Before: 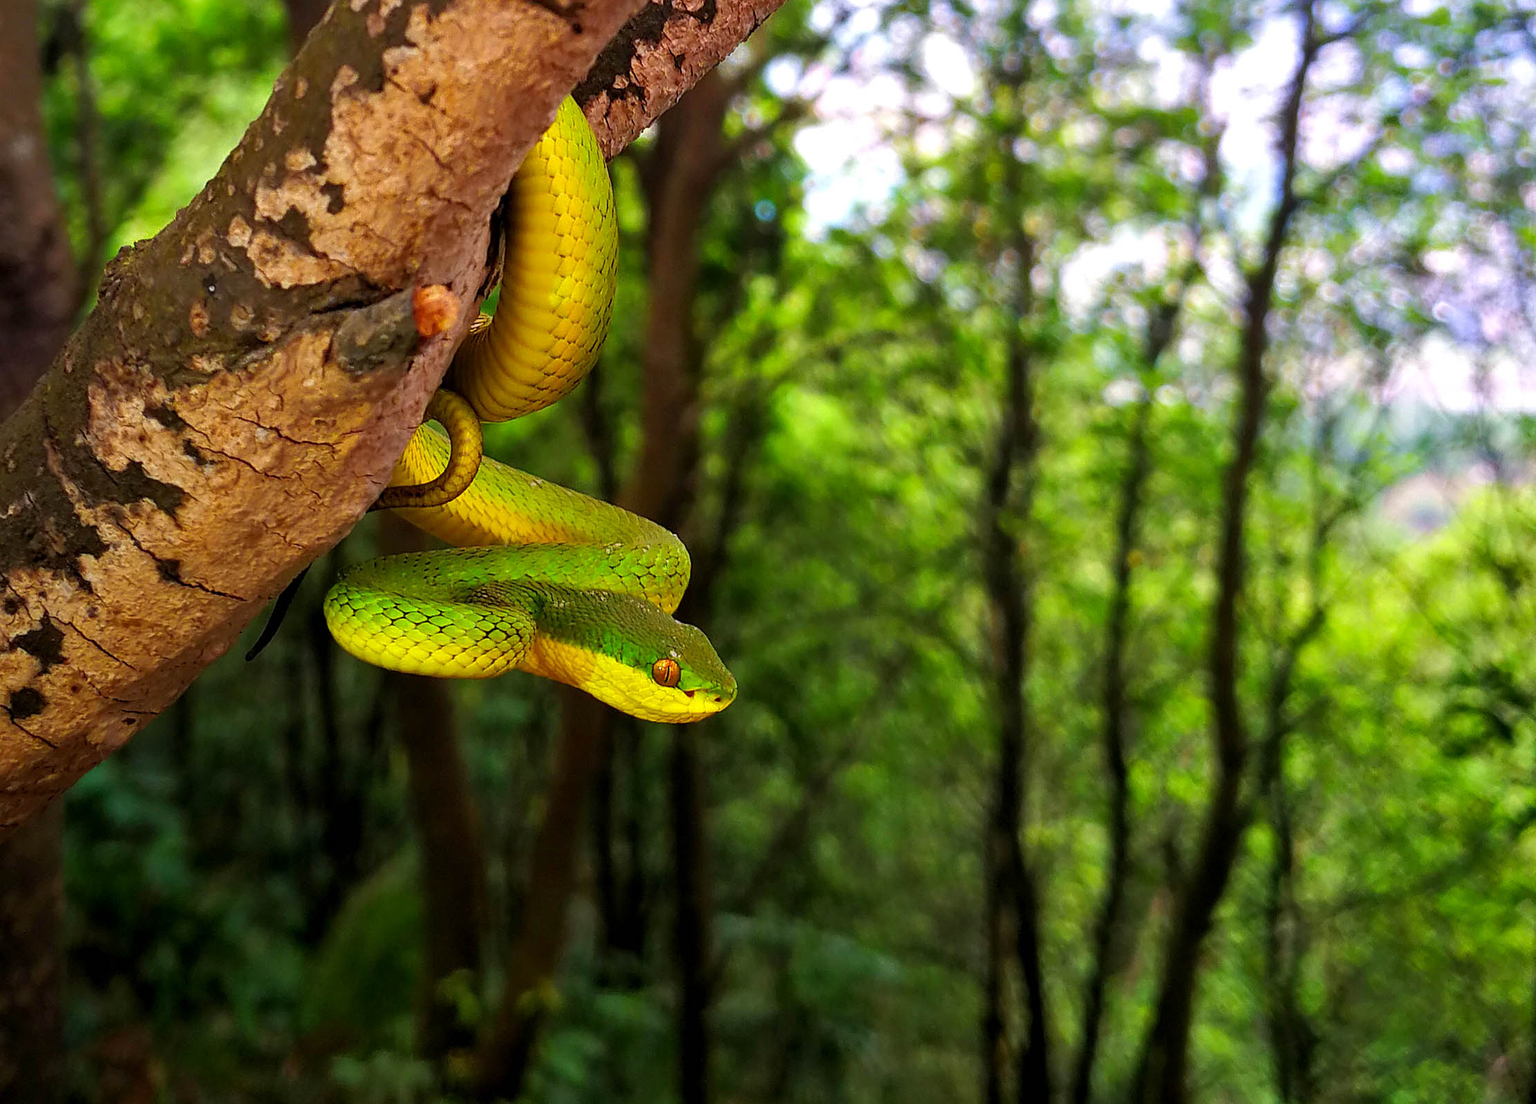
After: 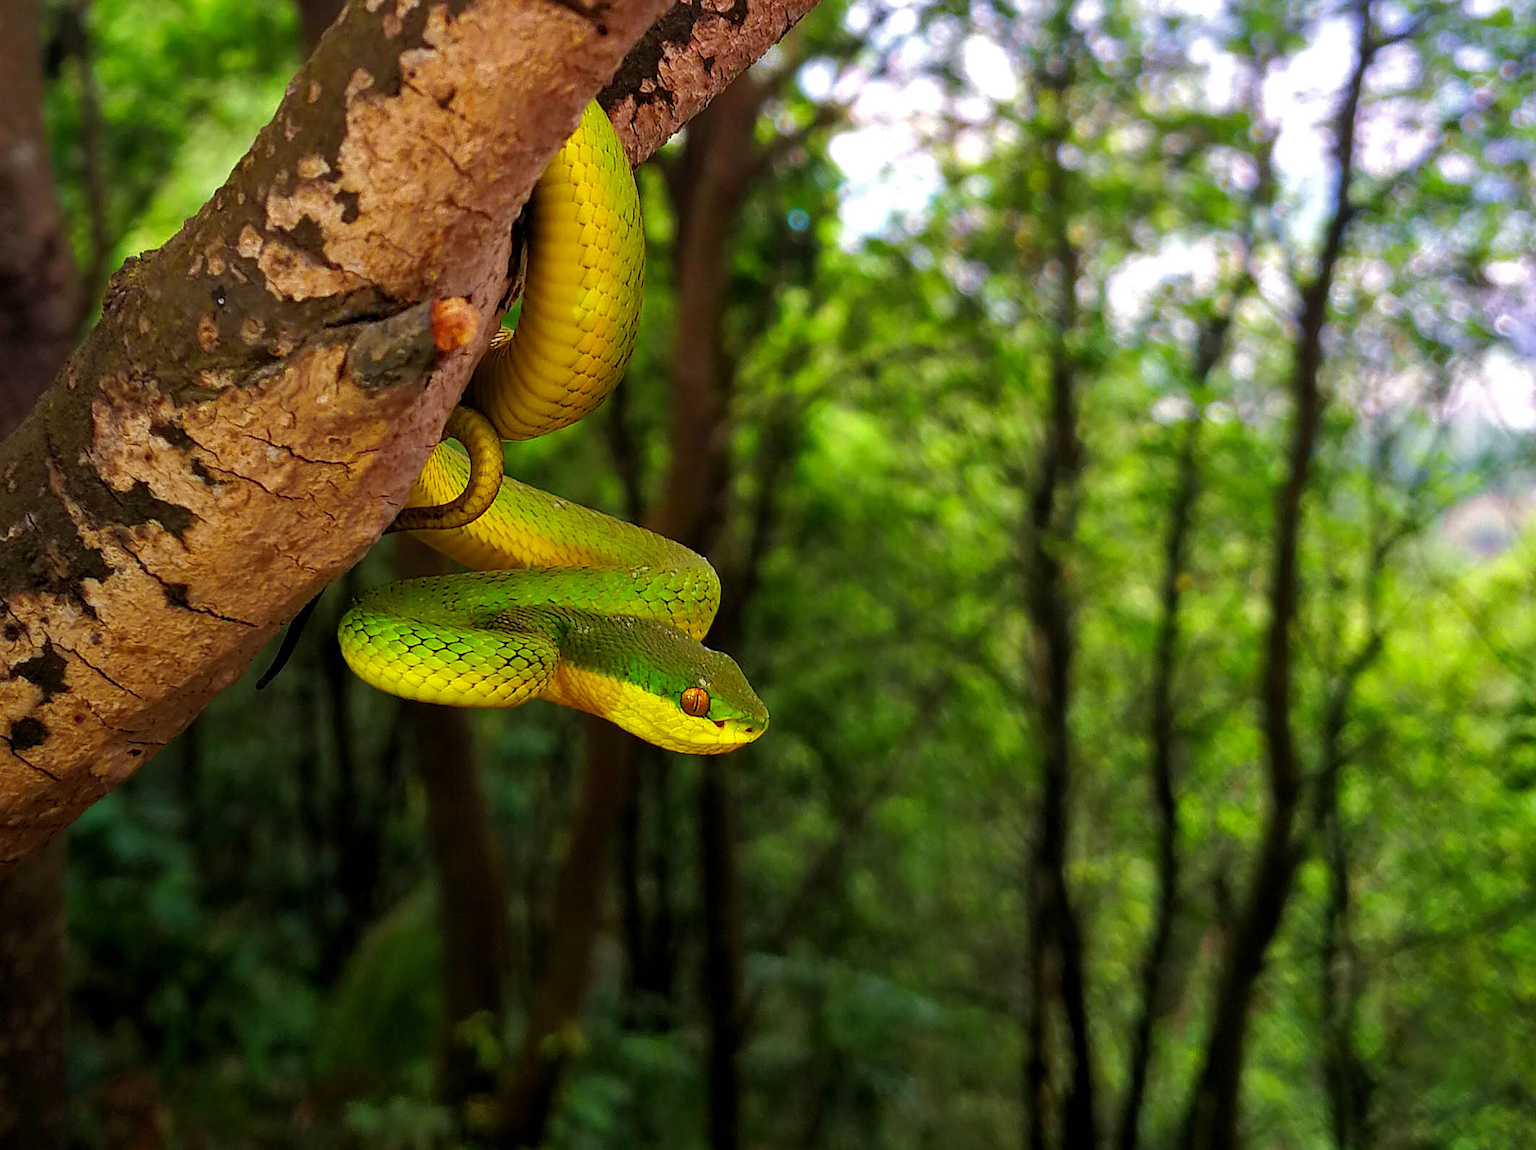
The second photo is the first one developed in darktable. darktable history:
base curve: curves: ch0 [(0, 0) (0.74, 0.67) (1, 1)]
crop: right 4.126%, bottom 0.031%
